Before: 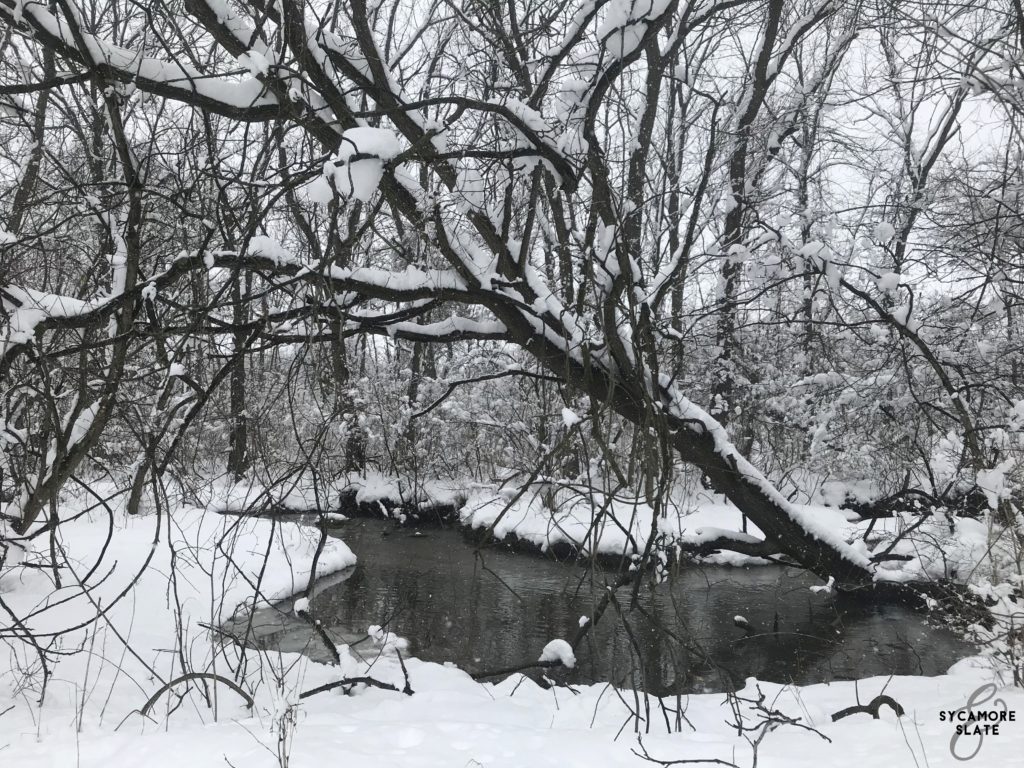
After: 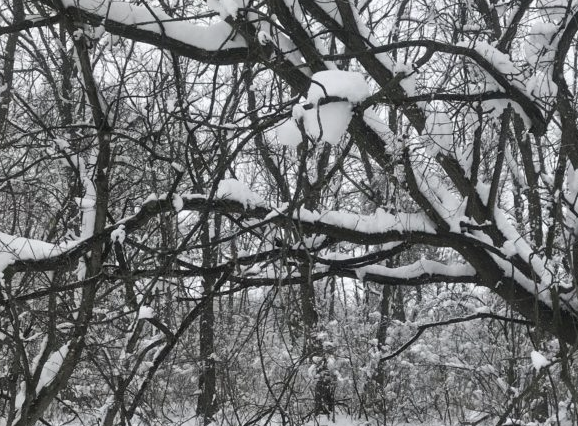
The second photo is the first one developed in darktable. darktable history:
crop and rotate: left 3.037%, top 7.536%, right 40.501%, bottom 36.93%
color correction: highlights b* 0.009, saturation 0.838
contrast brightness saturation: saturation -0.064
